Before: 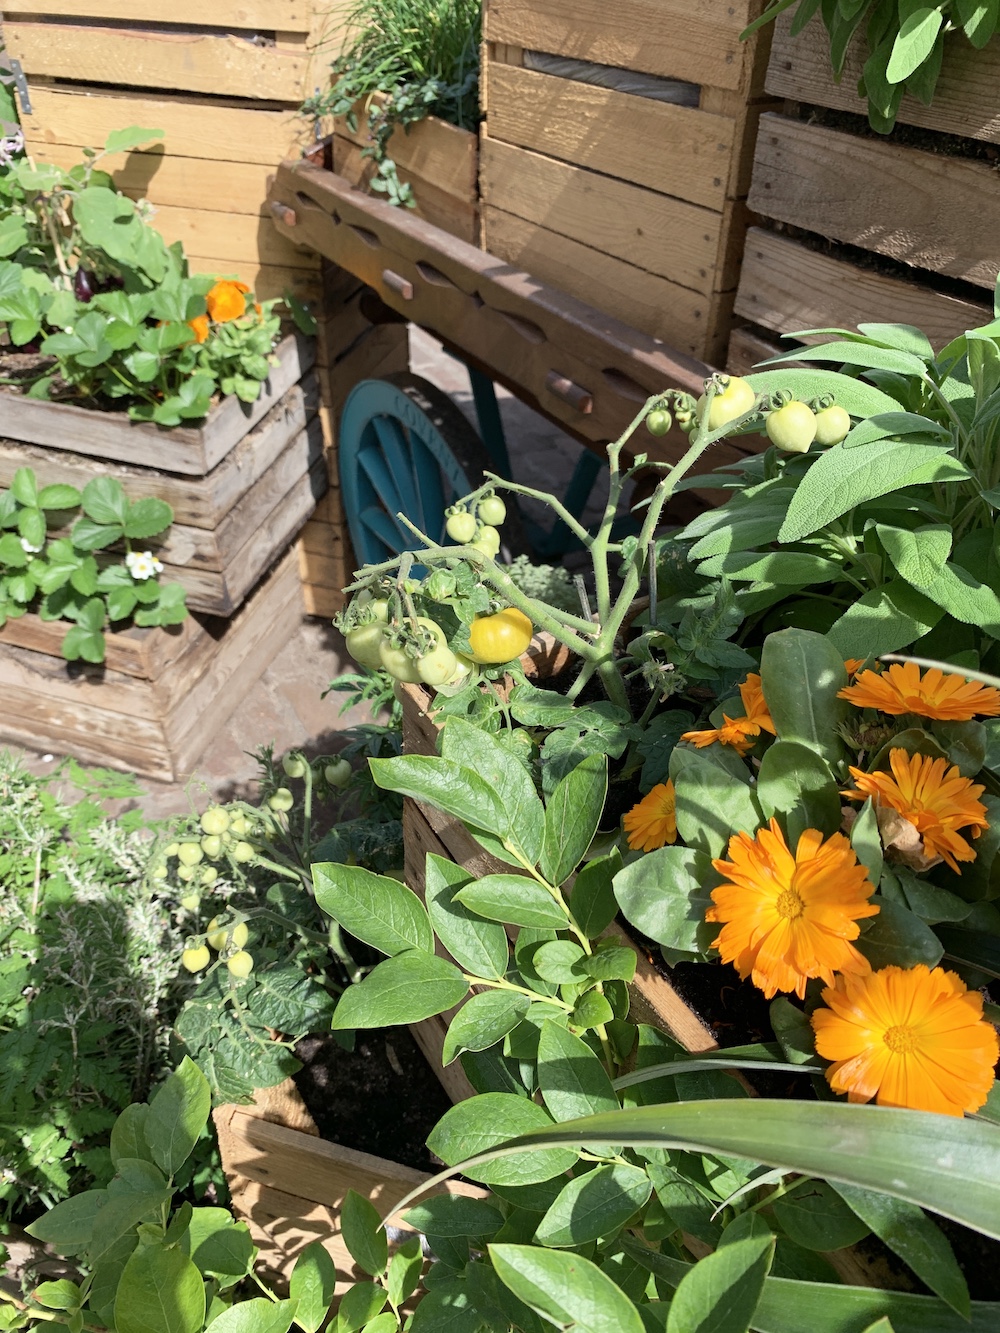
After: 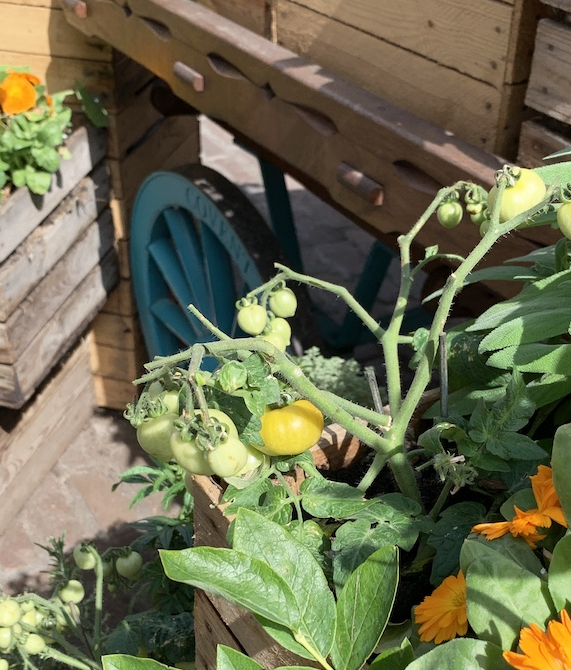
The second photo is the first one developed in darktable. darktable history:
crop: left 20.978%, top 15.627%, right 21.844%, bottom 34.046%
